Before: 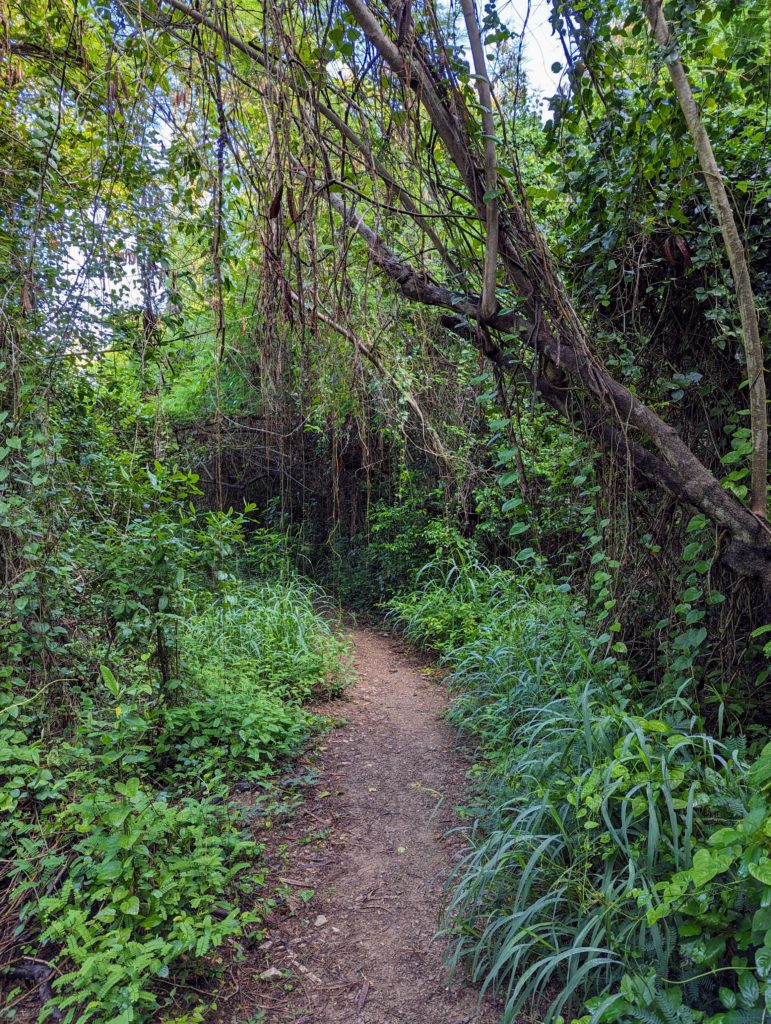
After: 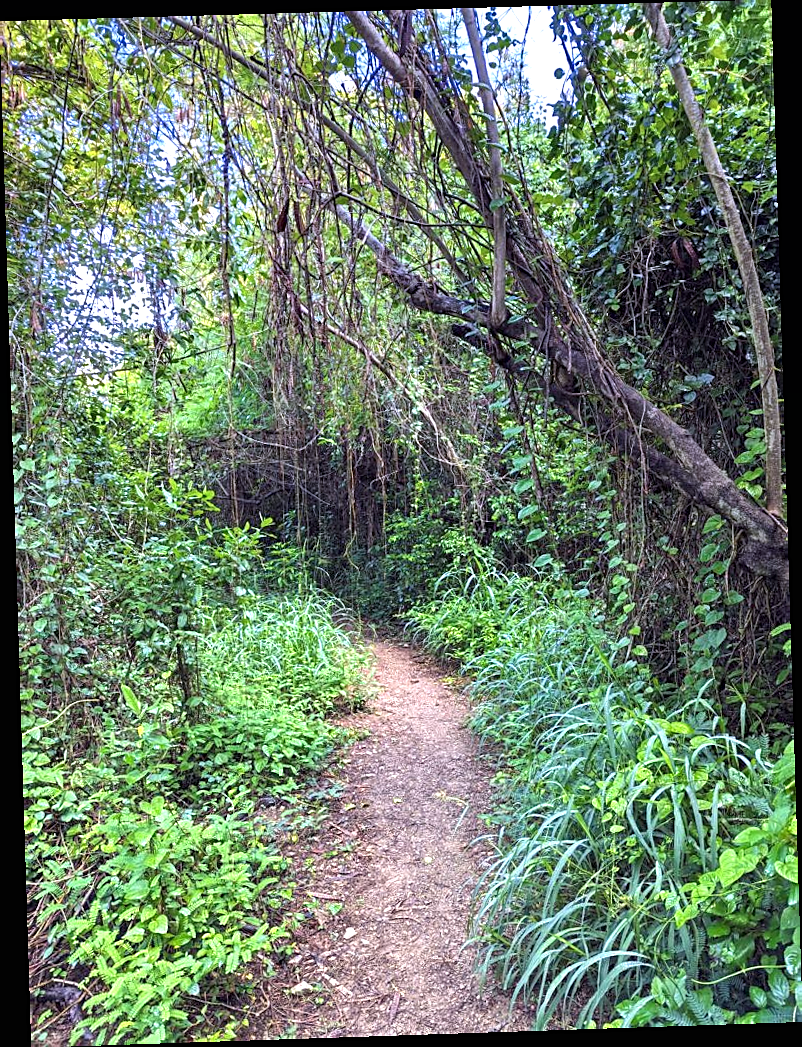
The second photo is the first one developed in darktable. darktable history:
sharpen: on, module defaults
exposure: black level correction 0, exposure 1.45 EV, compensate exposure bias true, compensate highlight preservation false
graduated density: hue 238.83°, saturation 50%
rotate and perspective: rotation -1.77°, lens shift (horizontal) 0.004, automatic cropping off
